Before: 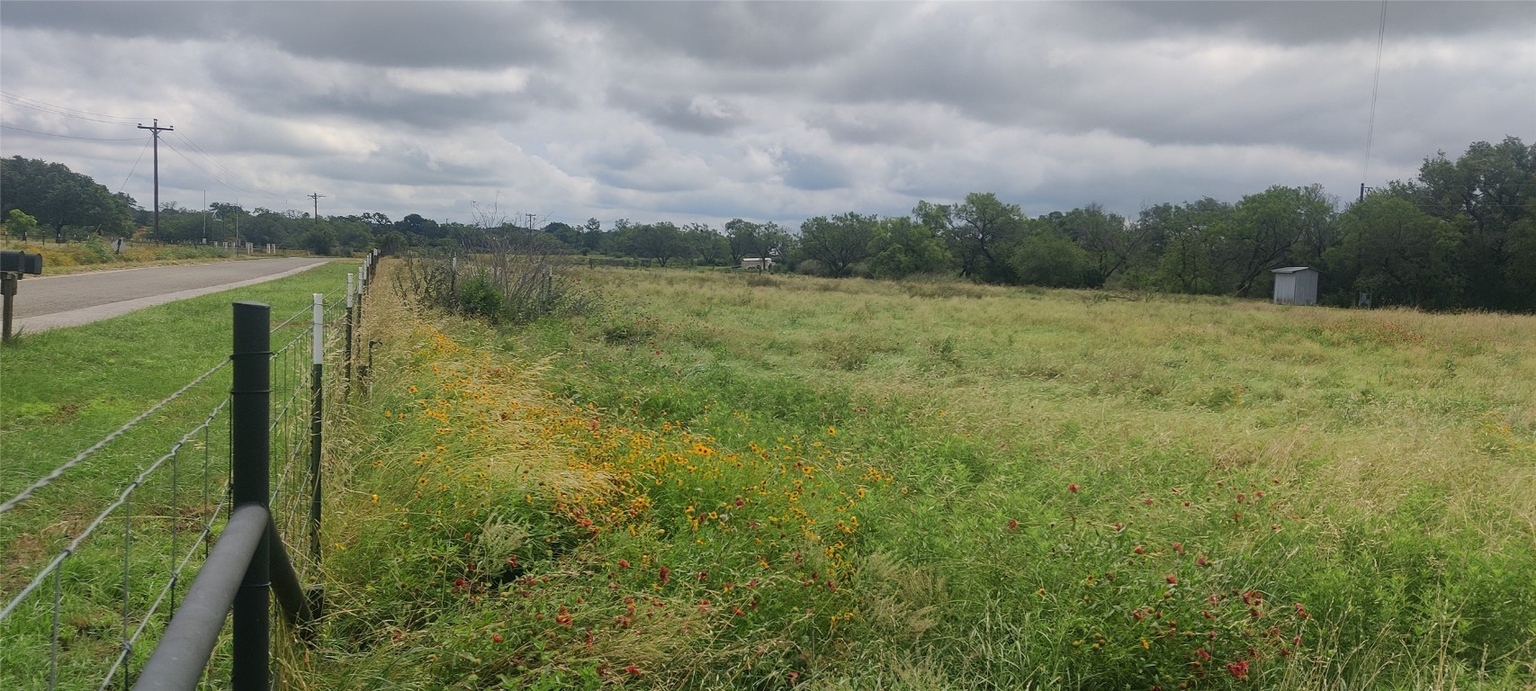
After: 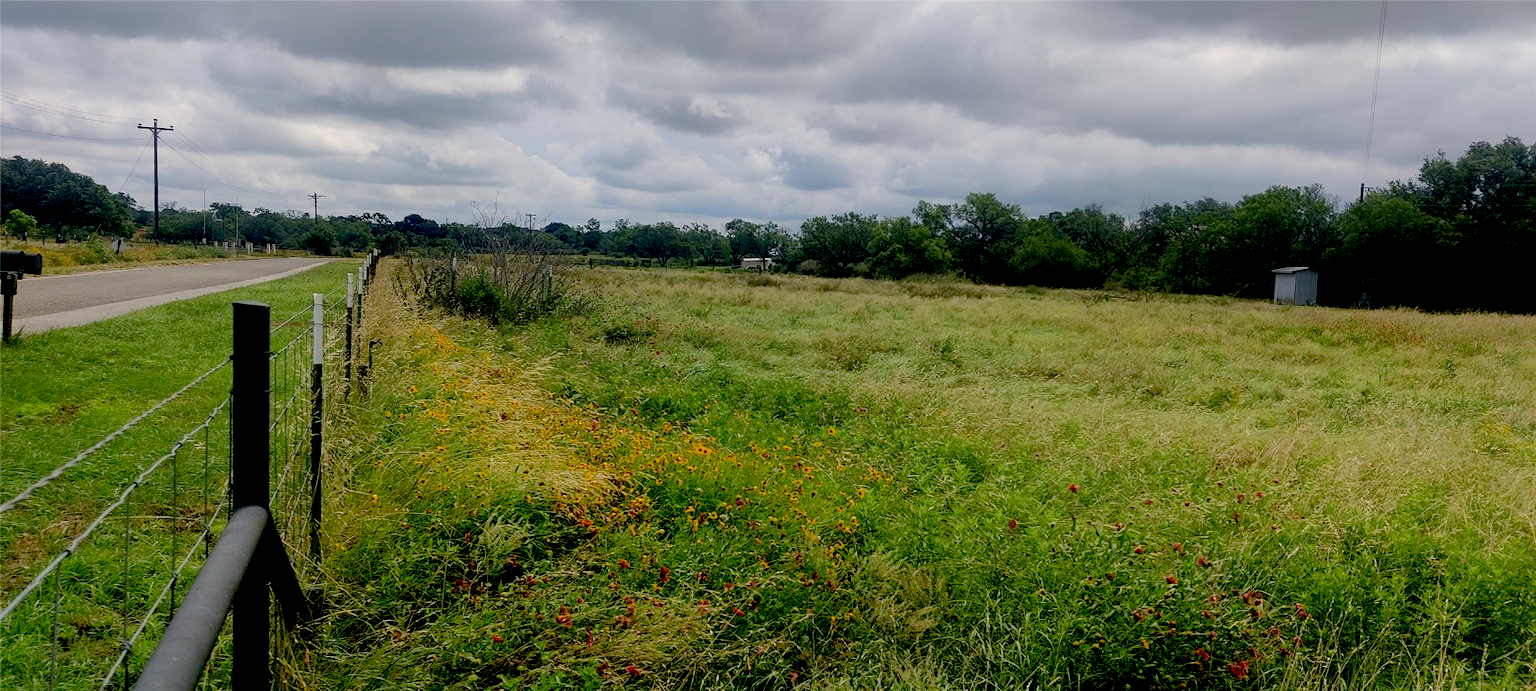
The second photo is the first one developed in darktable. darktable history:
exposure: black level correction 0.047, exposure 0.012 EV, compensate highlight preservation false
